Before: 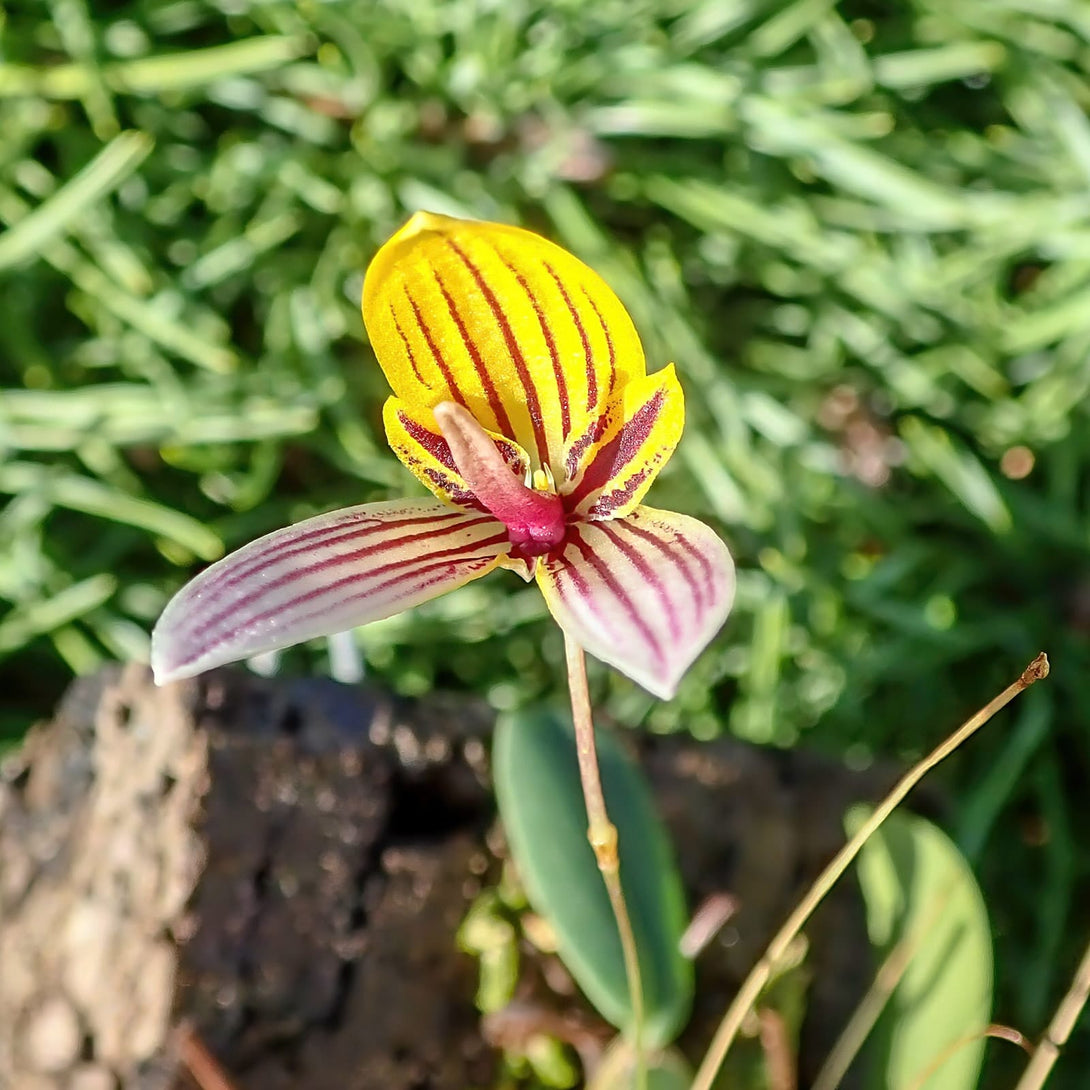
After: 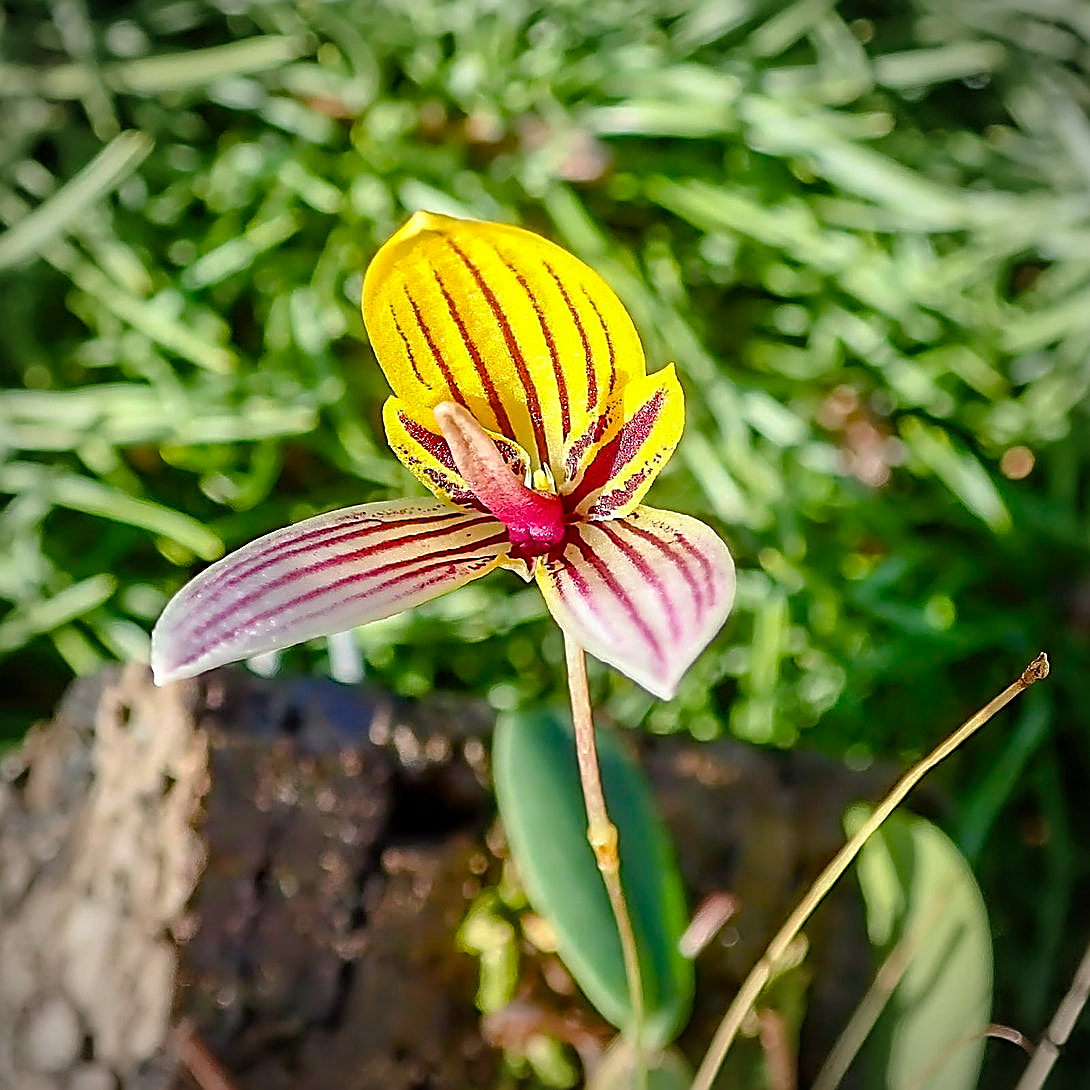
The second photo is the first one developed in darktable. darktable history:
vignetting: automatic ratio true
sharpen: radius 1.685, amount 1.294
color balance rgb: perceptual saturation grading › global saturation 35%, perceptual saturation grading › highlights -30%, perceptual saturation grading › shadows 35%, perceptual brilliance grading › global brilliance 3%, perceptual brilliance grading › highlights -3%, perceptual brilliance grading › shadows 3%
